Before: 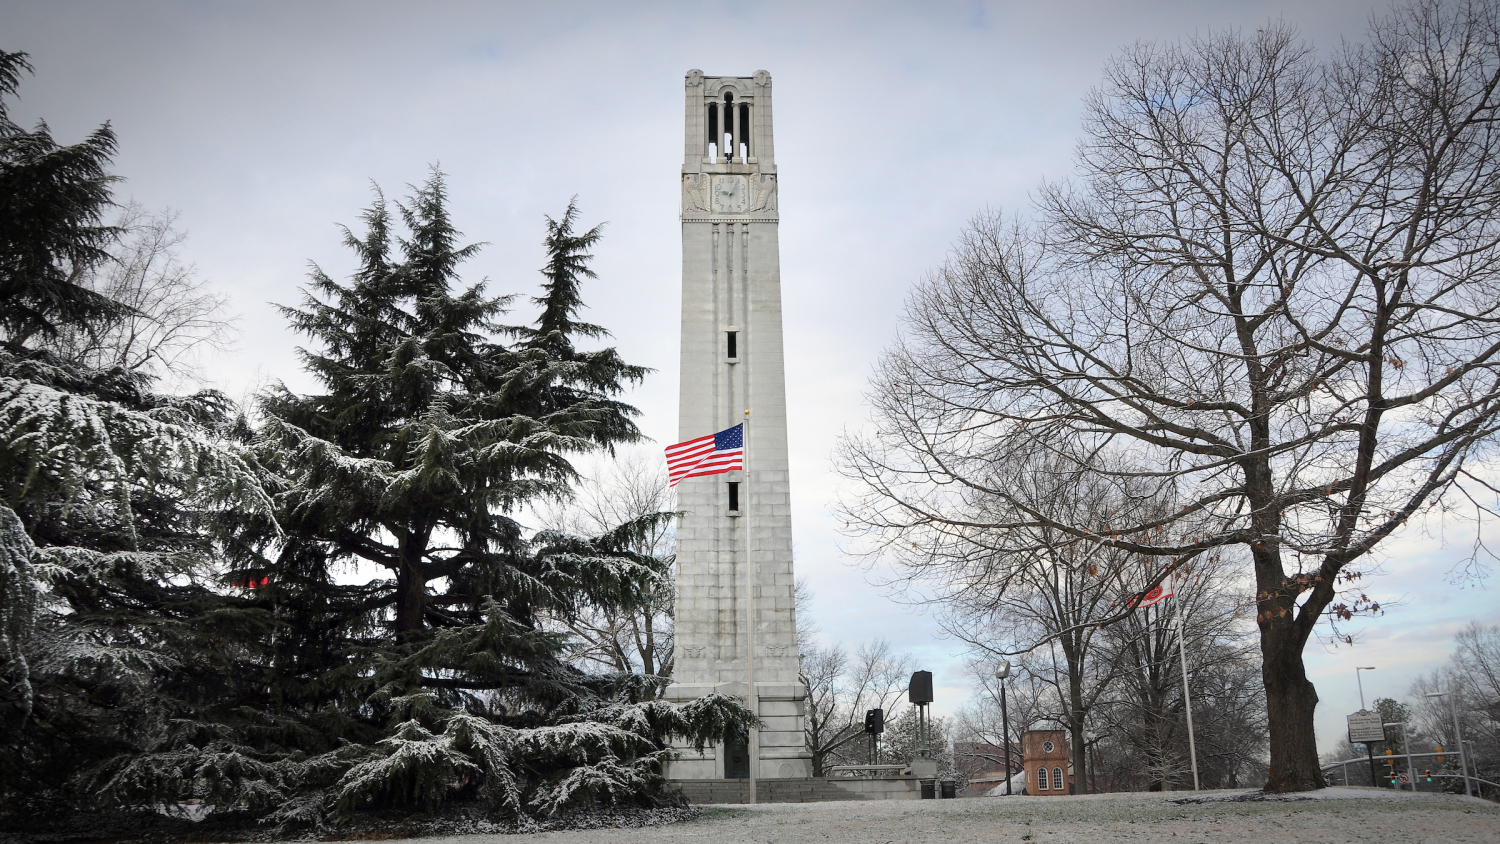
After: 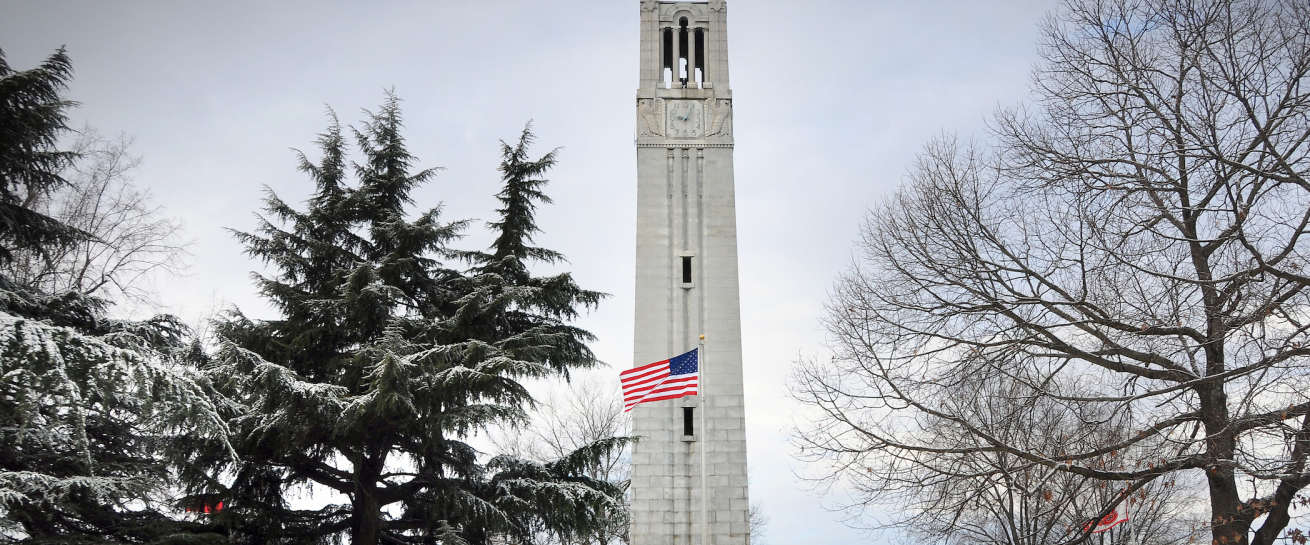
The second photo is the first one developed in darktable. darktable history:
crop: left 3.015%, top 8.969%, right 9.647%, bottom 26.457%
fill light: on, module defaults
